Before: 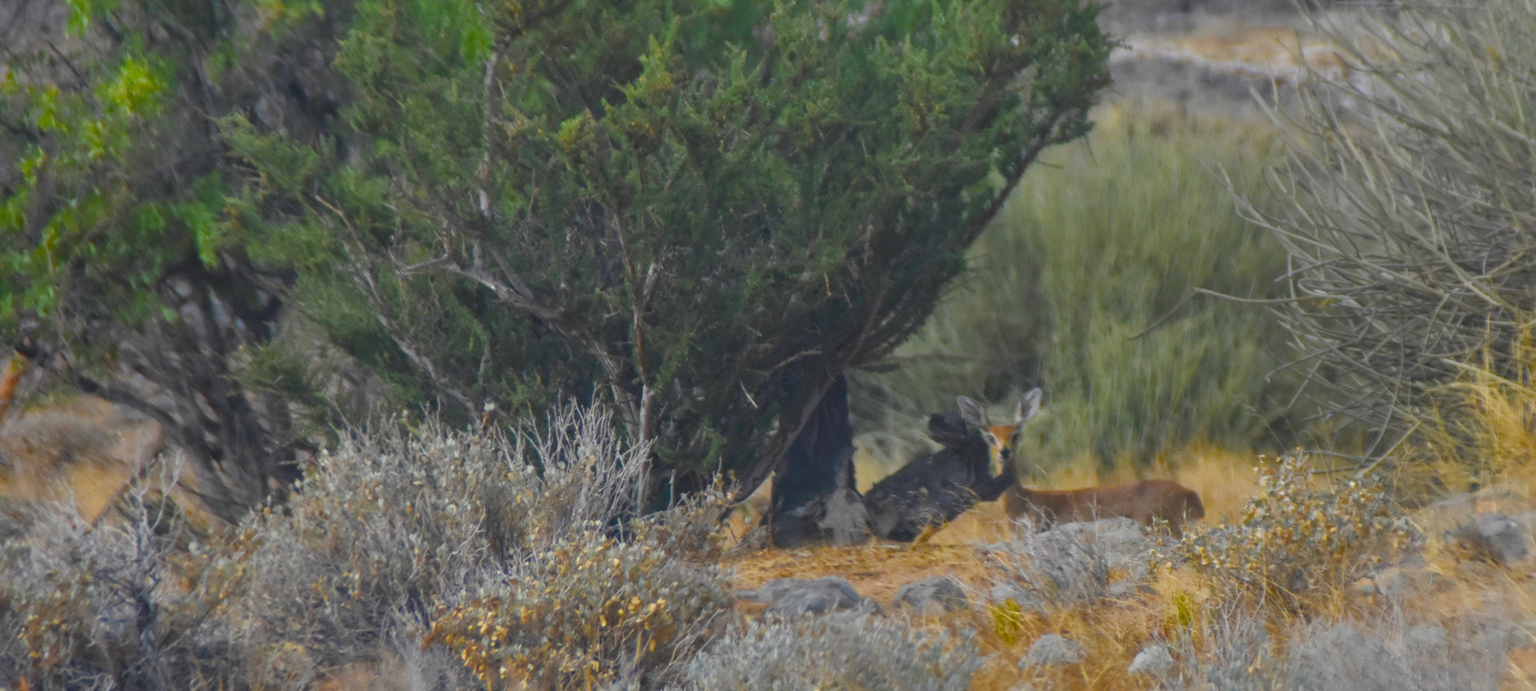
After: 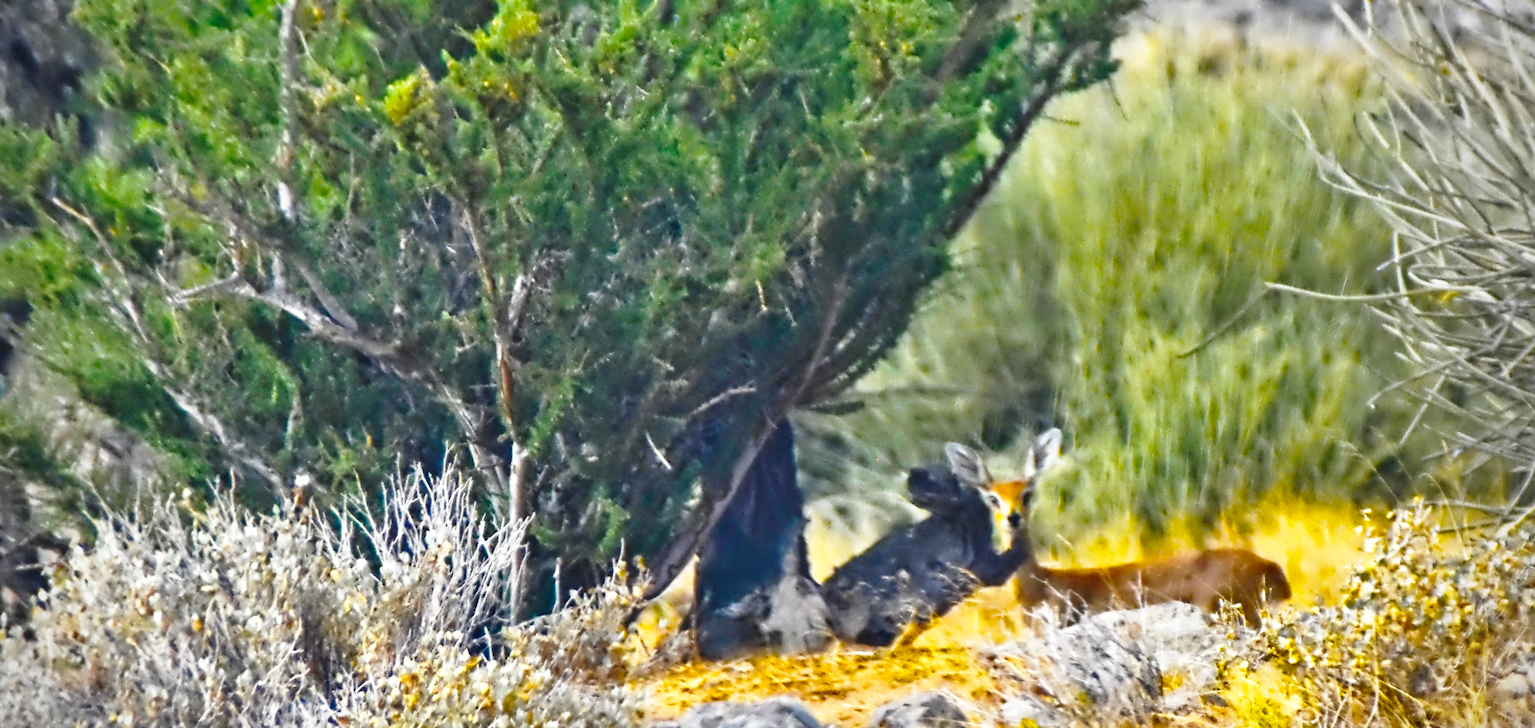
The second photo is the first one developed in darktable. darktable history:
shadows and highlights: low approximation 0.01, soften with gaussian
exposure: black level correction 0, exposure 0.5 EV, compensate highlight preservation false
vignetting: dithering 8-bit output, unbound false
crop: left 16.768%, top 8.653%, right 8.362%, bottom 12.485%
contrast equalizer: octaves 7, y [[0.5, 0.542, 0.583, 0.625, 0.667, 0.708], [0.5 ×6], [0.5 ×6], [0, 0.033, 0.067, 0.1, 0.133, 0.167], [0, 0.05, 0.1, 0.15, 0.2, 0.25]]
base curve: curves: ch0 [(0, 0) (0.028, 0.03) (0.121, 0.232) (0.46, 0.748) (0.859, 0.968) (1, 1)], preserve colors none
rotate and perspective: rotation -2°, crop left 0.022, crop right 0.978, crop top 0.049, crop bottom 0.951
color balance rgb: linear chroma grading › global chroma 9%, perceptual saturation grading › global saturation 36%, perceptual saturation grading › shadows 35%, perceptual brilliance grading › global brilliance 15%, perceptual brilliance grading › shadows -35%, global vibrance 15%
